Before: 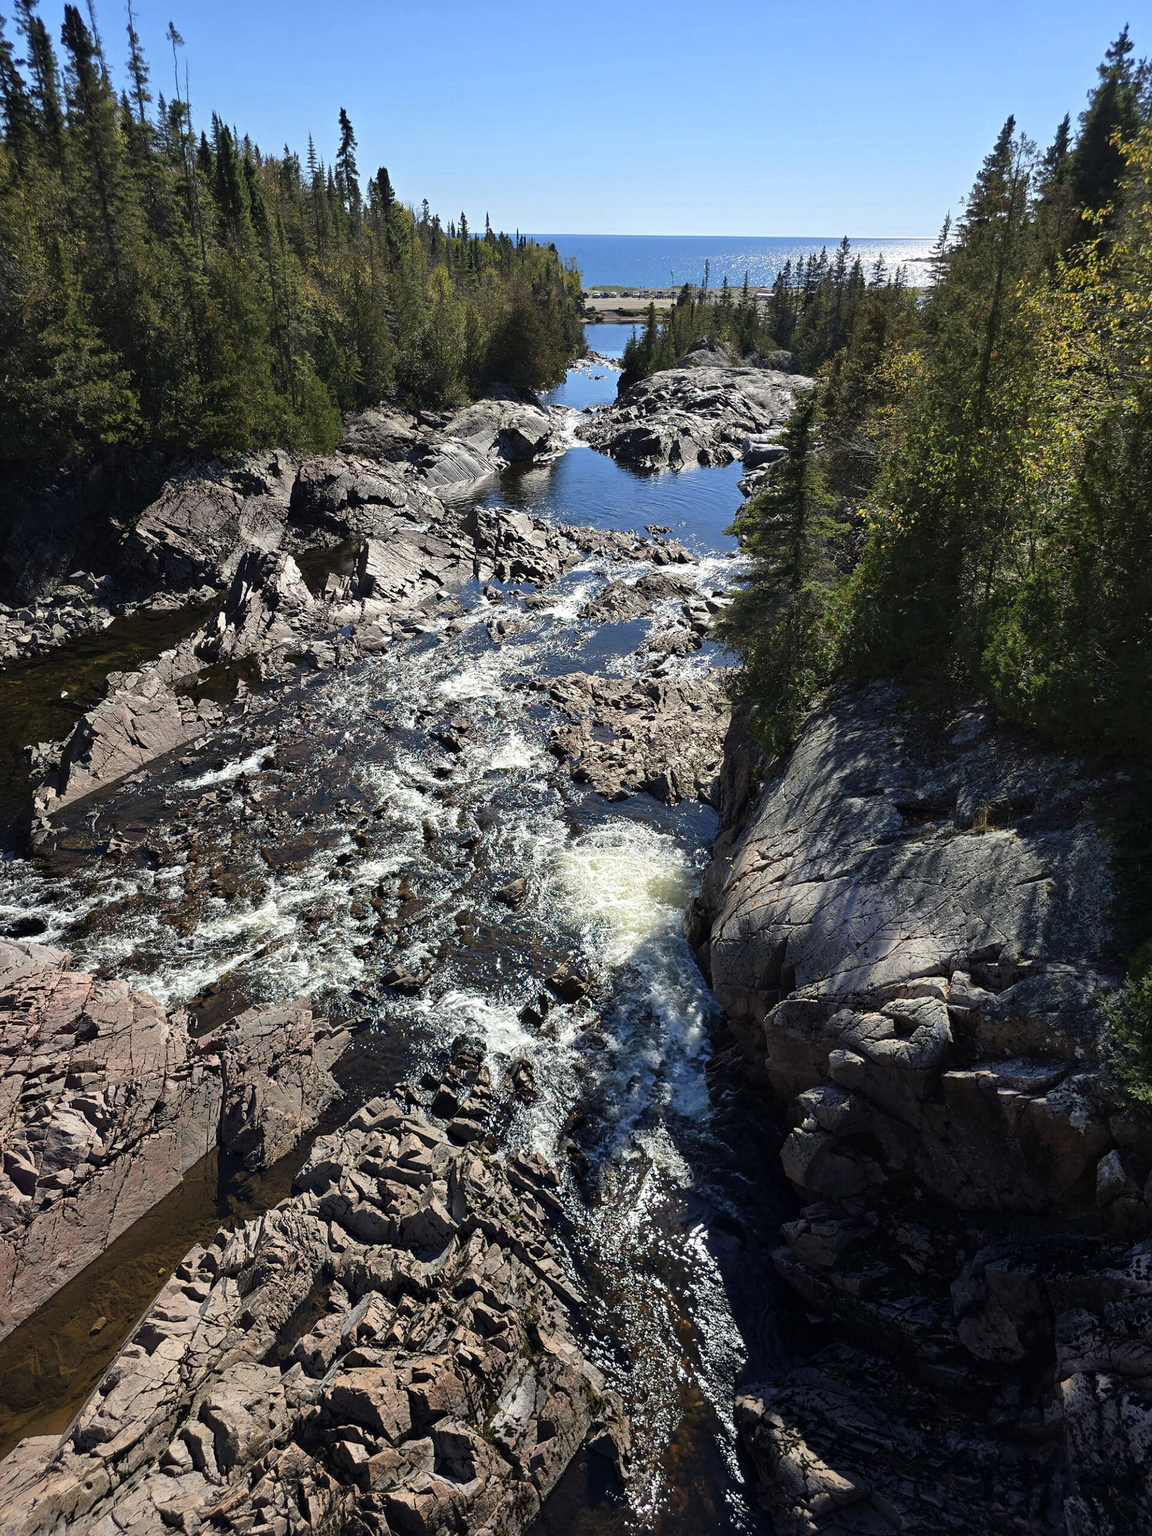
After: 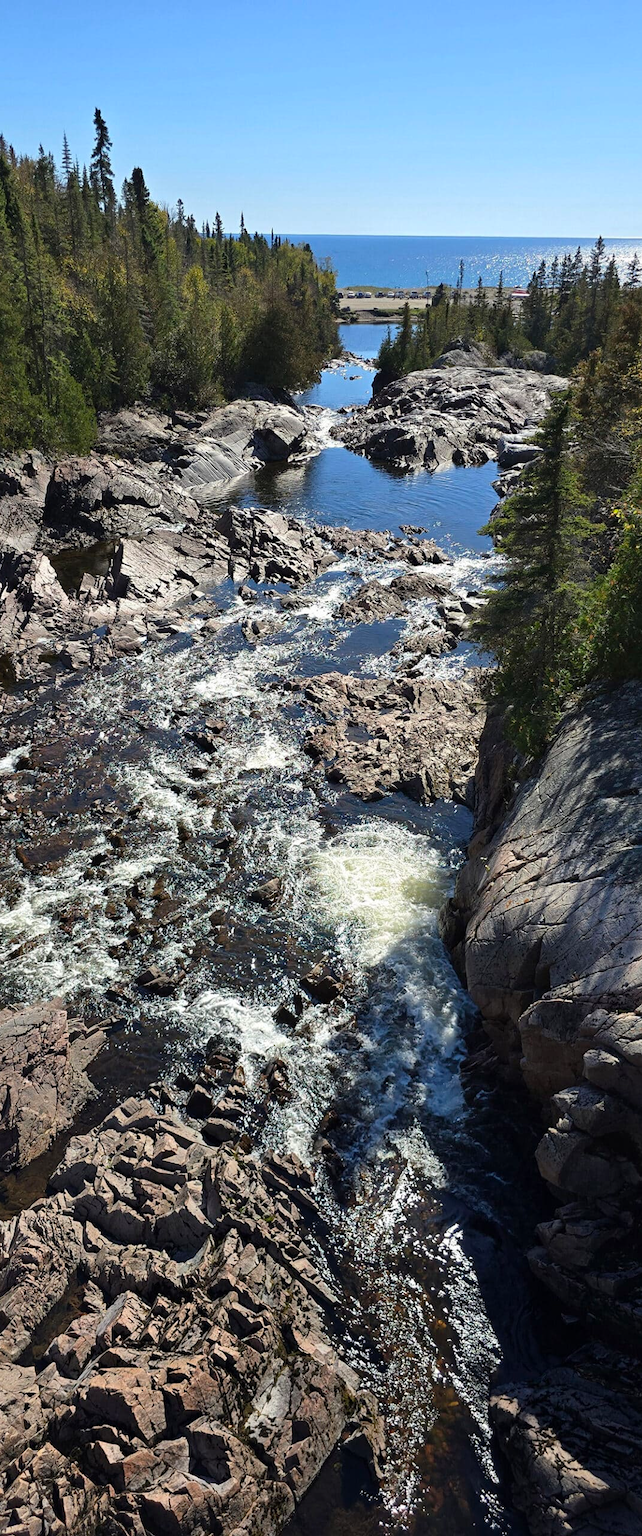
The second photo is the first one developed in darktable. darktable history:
crop: left 21.303%, right 22.603%
